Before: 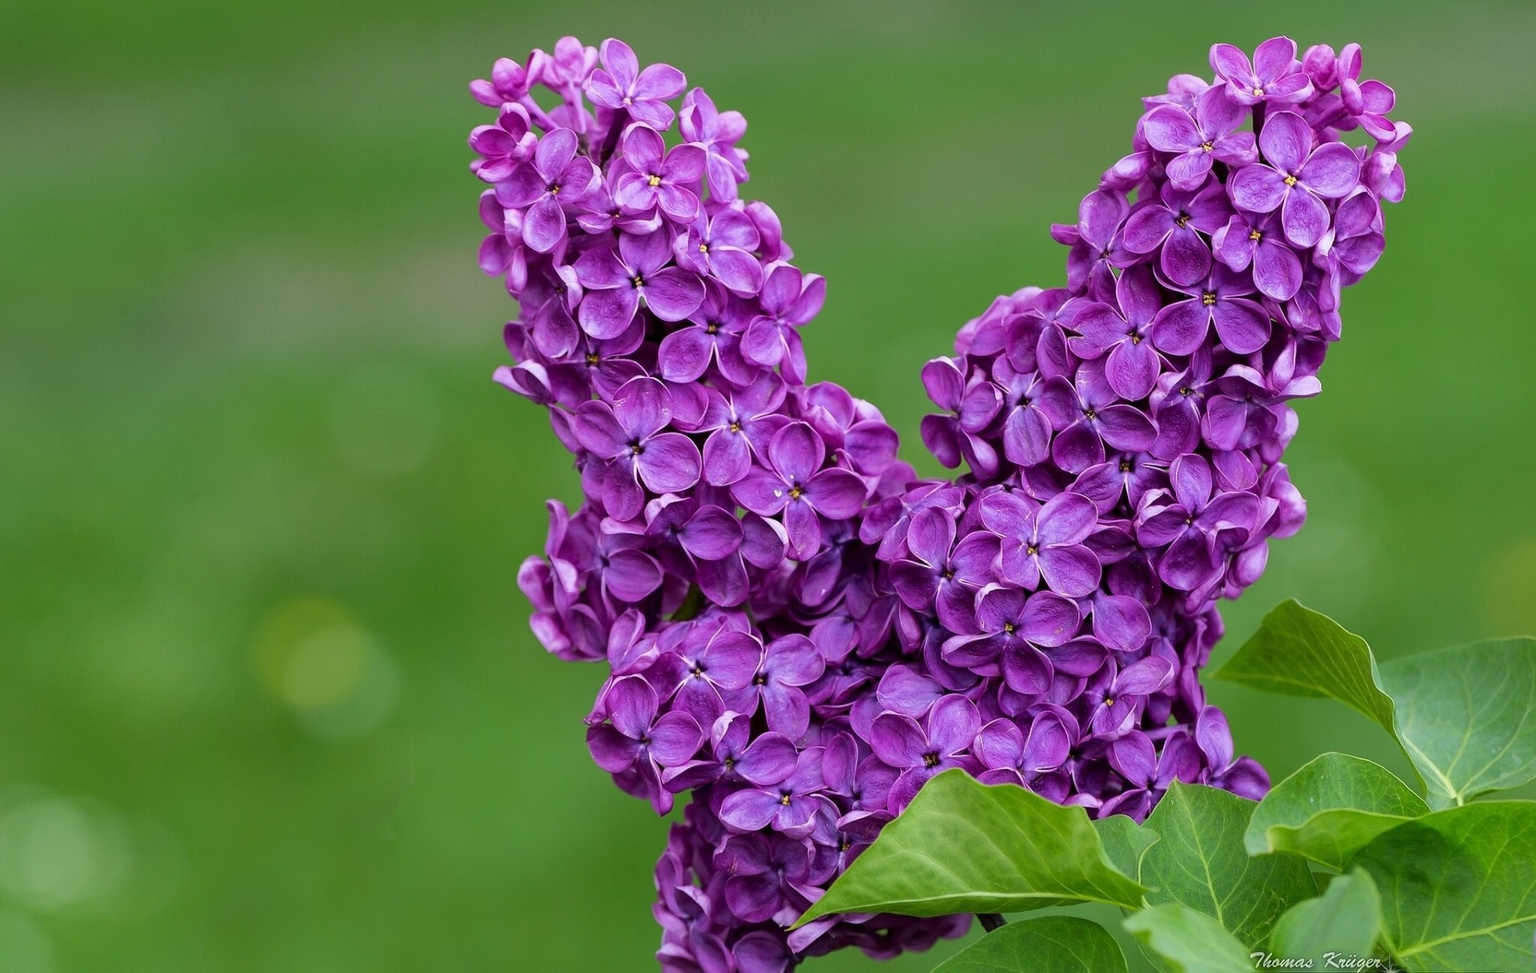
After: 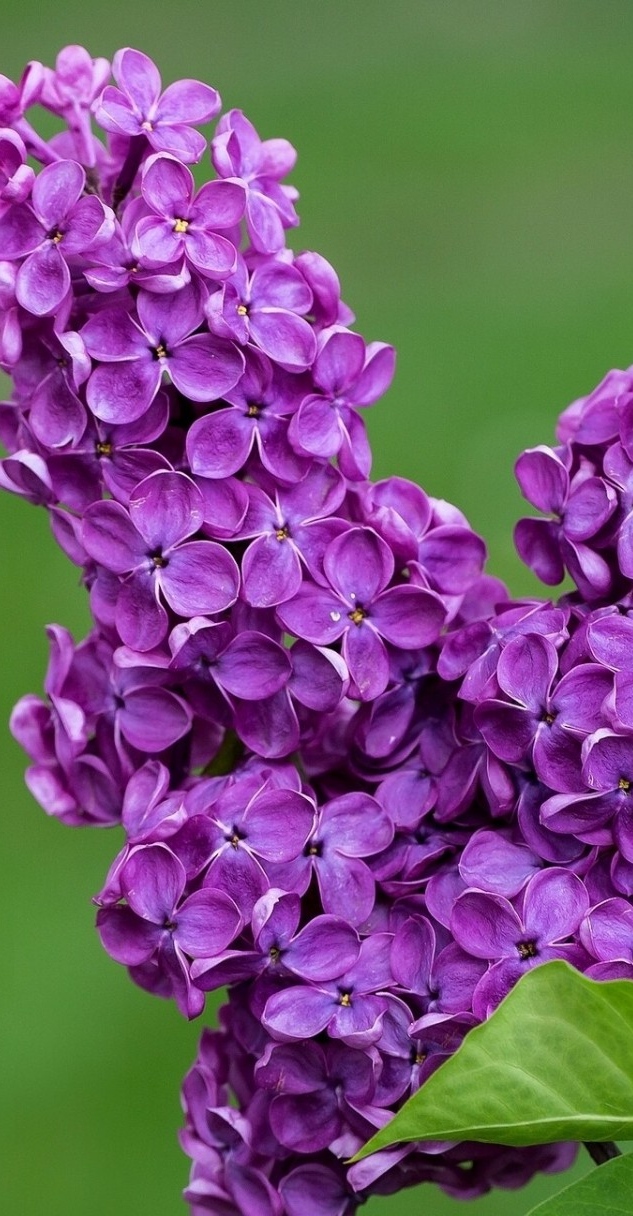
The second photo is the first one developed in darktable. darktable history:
crop: left 33.227%, right 33.783%
